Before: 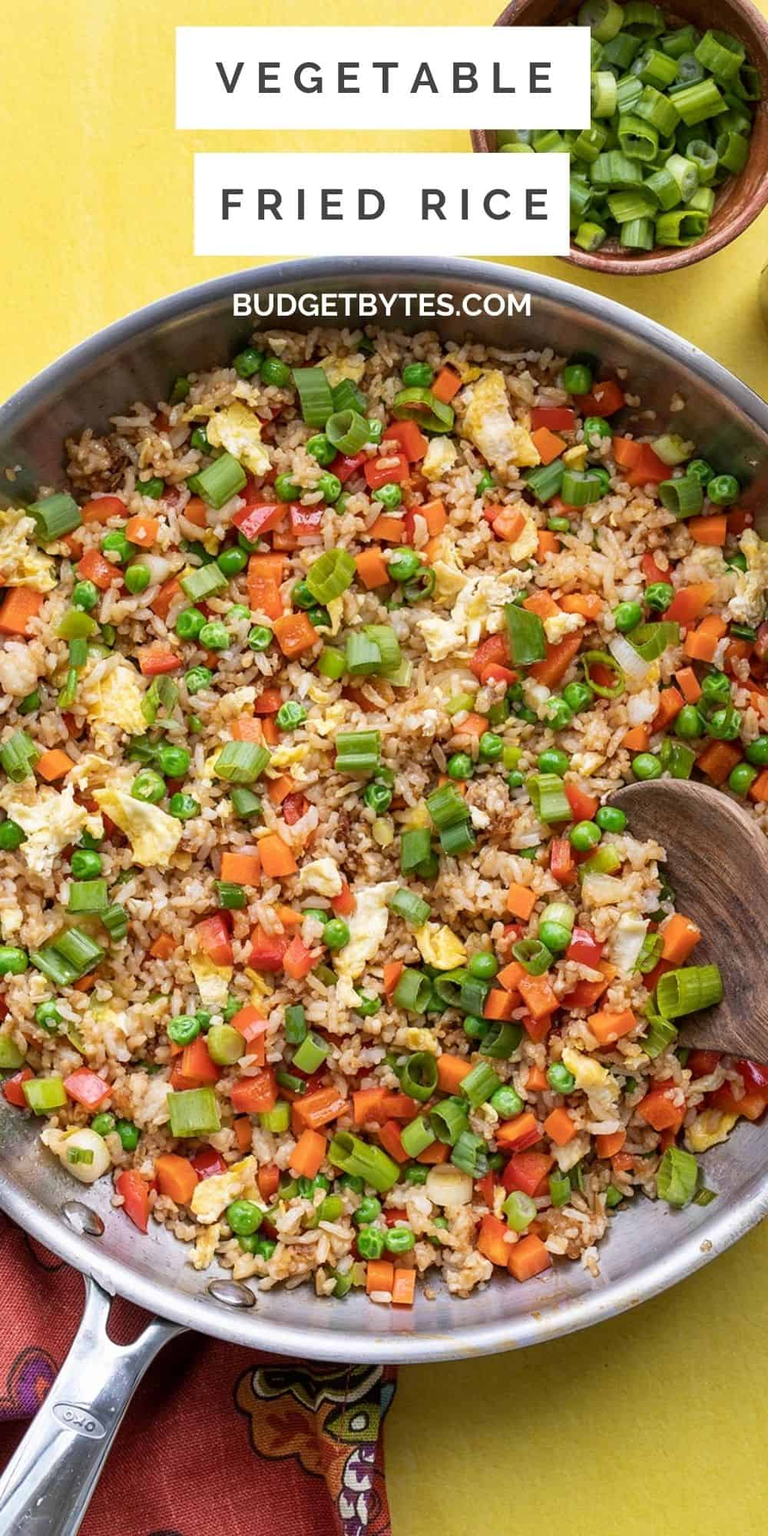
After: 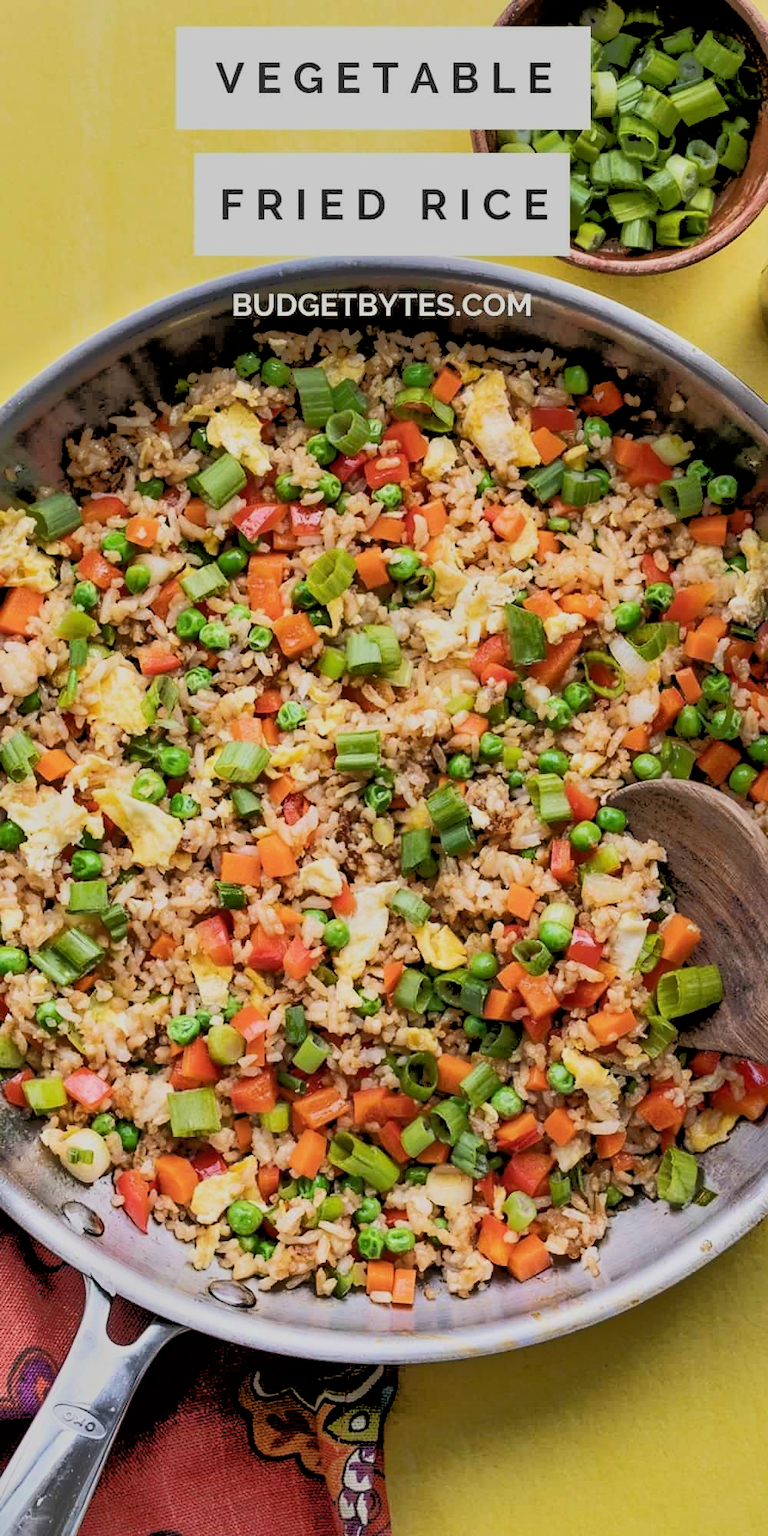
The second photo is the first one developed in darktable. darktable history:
tone equalizer: -7 EV -0.594 EV, -6 EV 0.977 EV, -5 EV -0.487 EV, -4 EV 0.462 EV, -3 EV 0.436 EV, -2 EV 0.169 EV, -1 EV -0.138 EV, +0 EV -0.372 EV
filmic rgb: black relative exposure -3 EV, white relative exposure 4.56 EV, hardness 1.71, contrast 1.262, color science v6 (2022)
